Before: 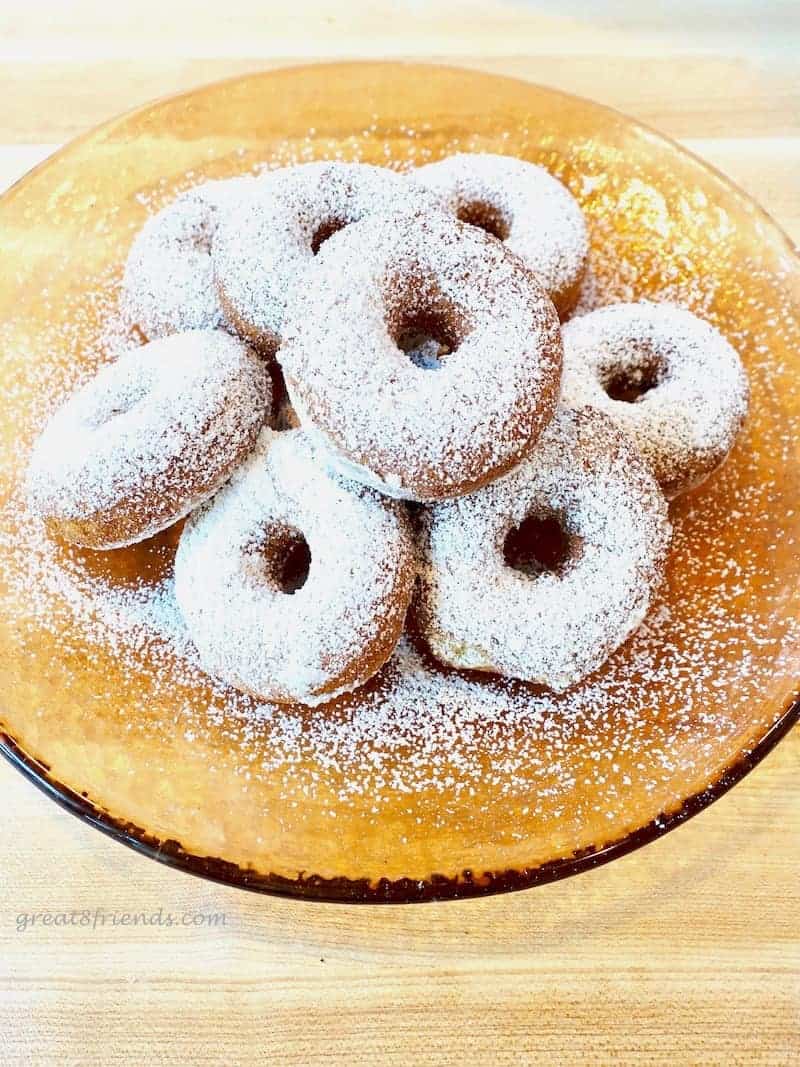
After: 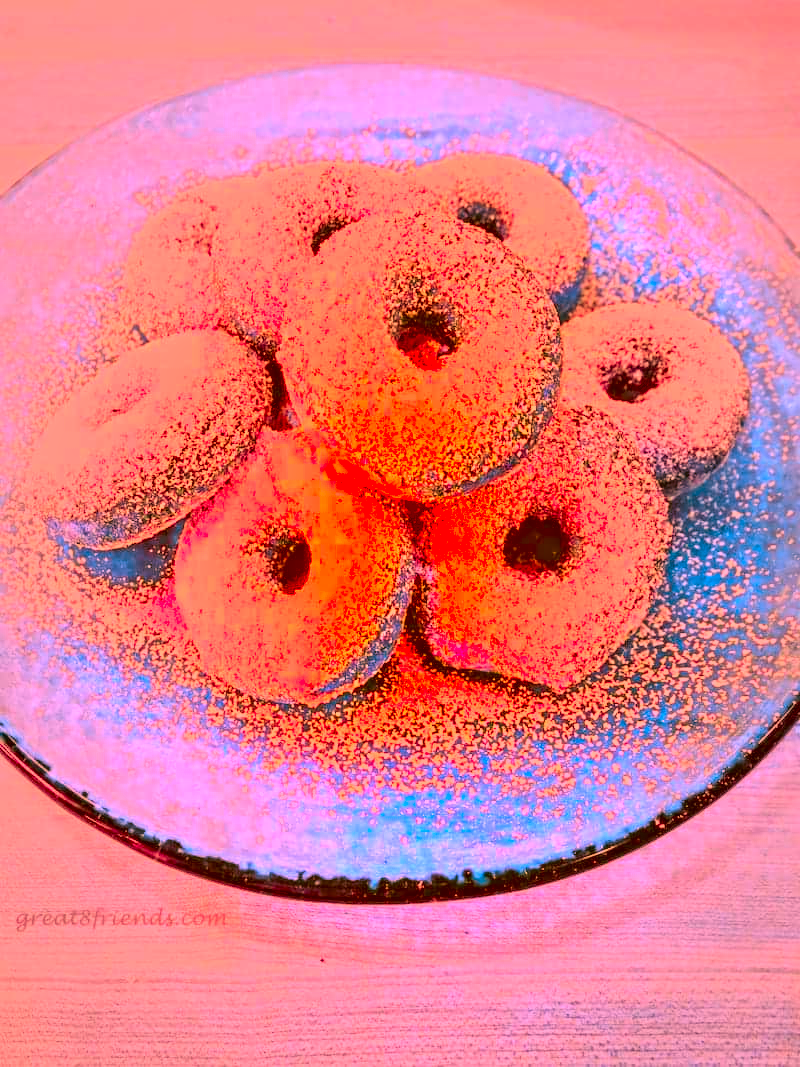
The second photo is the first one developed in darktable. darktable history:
contrast brightness saturation: contrast 0.071, brightness 0.077, saturation 0.18
vignetting: fall-off start 16.28%, fall-off radius 99.05%, width/height ratio 0.712
contrast equalizer: octaves 7, y [[0.5, 0.5, 0.501, 0.63, 0.504, 0.5], [0.5 ×6], [0.5 ×6], [0 ×6], [0 ×6]]
exposure: exposure 0.16 EV, compensate exposure bias true, compensate highlight preservation false
local contrast: on, module defaults
levels: mode automatic, black 0.091%
shadows and highlights: radius 331.5, shadows 54.55, highlights -98.07, compress 94.56%, highlights color adjustment 0.649%, soften with gaussian
color correction: highlights a* -39.3, highlights b* -39.88, shadows a* -39.43, shadows b* -39.96, saturation -2.98
